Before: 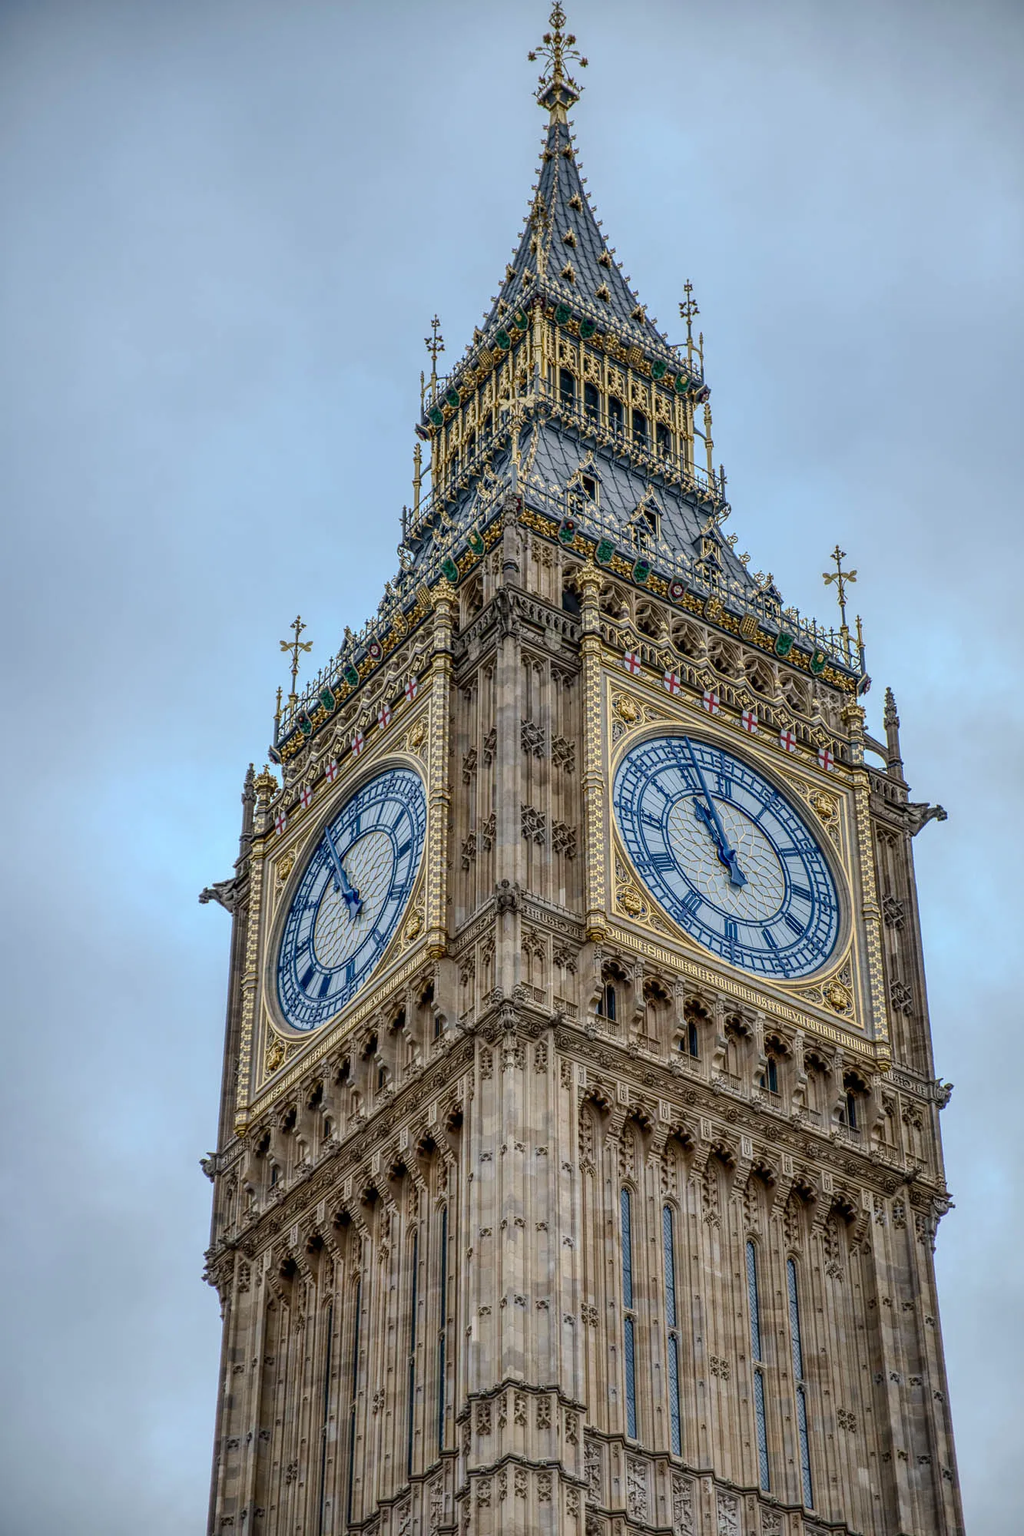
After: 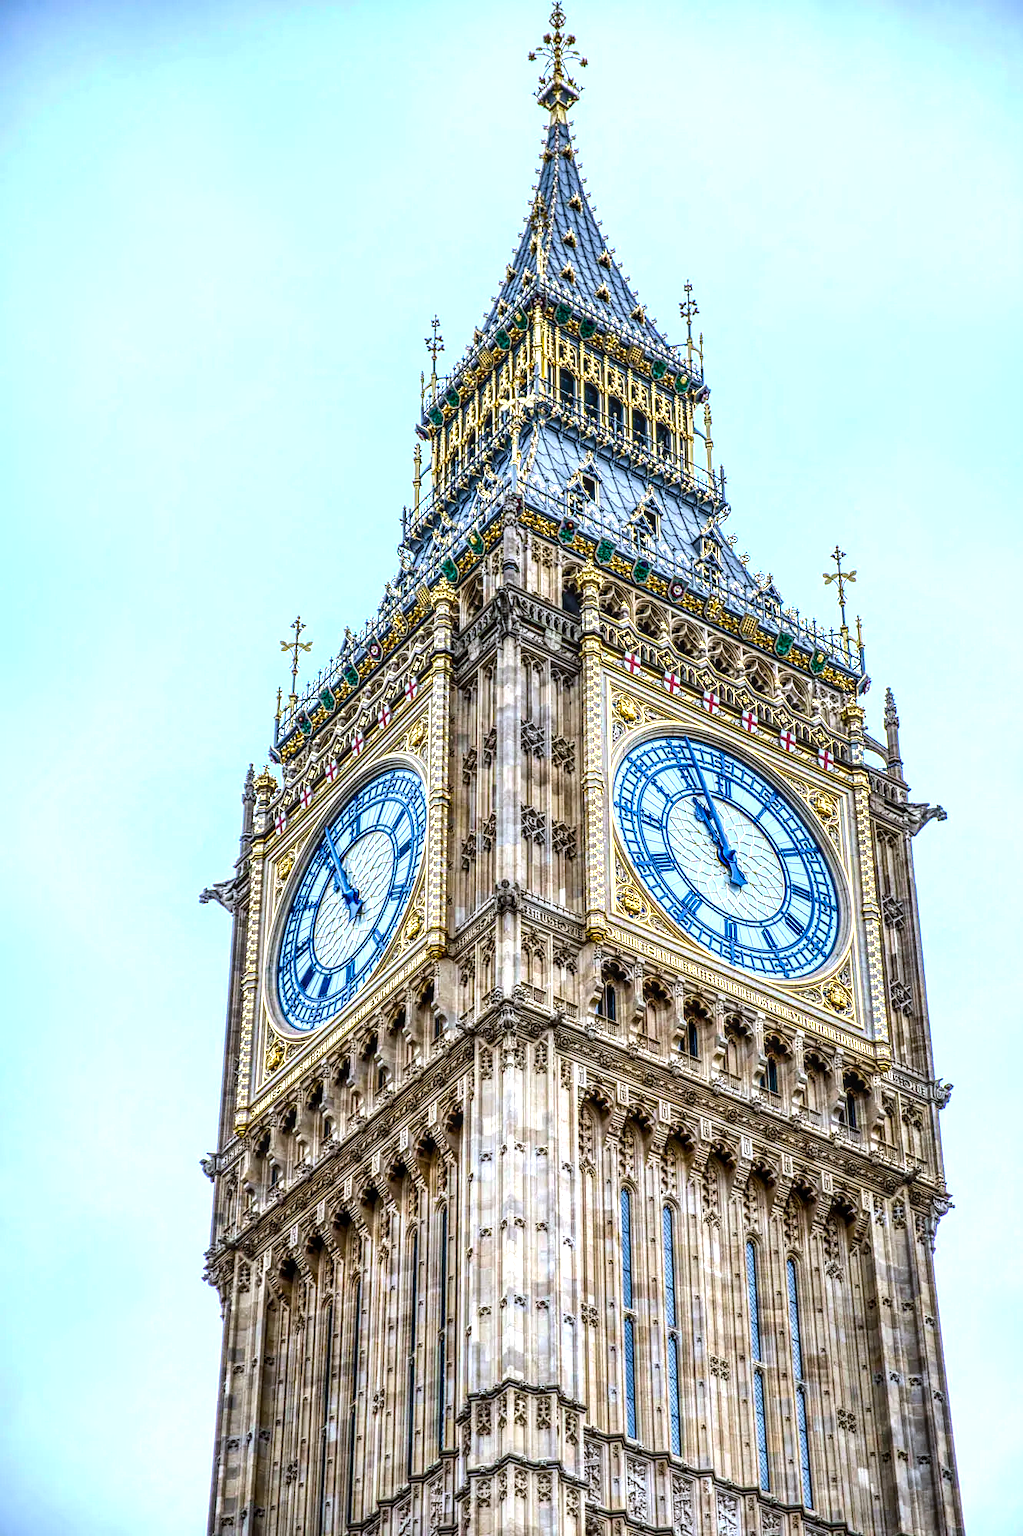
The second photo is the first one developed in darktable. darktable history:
local contrast: detail 130%
exposure: black level correction 0, exposure 0.7 EV, compensate exposure bias true, compensate highlight preservation false
white balance: red 0.954, blue 1.079
tone equalizer: -8 EV -0.75 EV, -7 EV -0.7 EV, -6 EV -0.6 EV, -5 EV -0.4 EV, -3 EV 0.4 EV, -2 EV 0.6 EV, -1 EV 0.7 EV, +0 EV 0.75 EV, edges refinement/feathering 500, mask exposure compensation -1.57 EV, preserve details no
color balance rgb: perceptual saturation grading › global saturation 30%, global vibrance 20%
